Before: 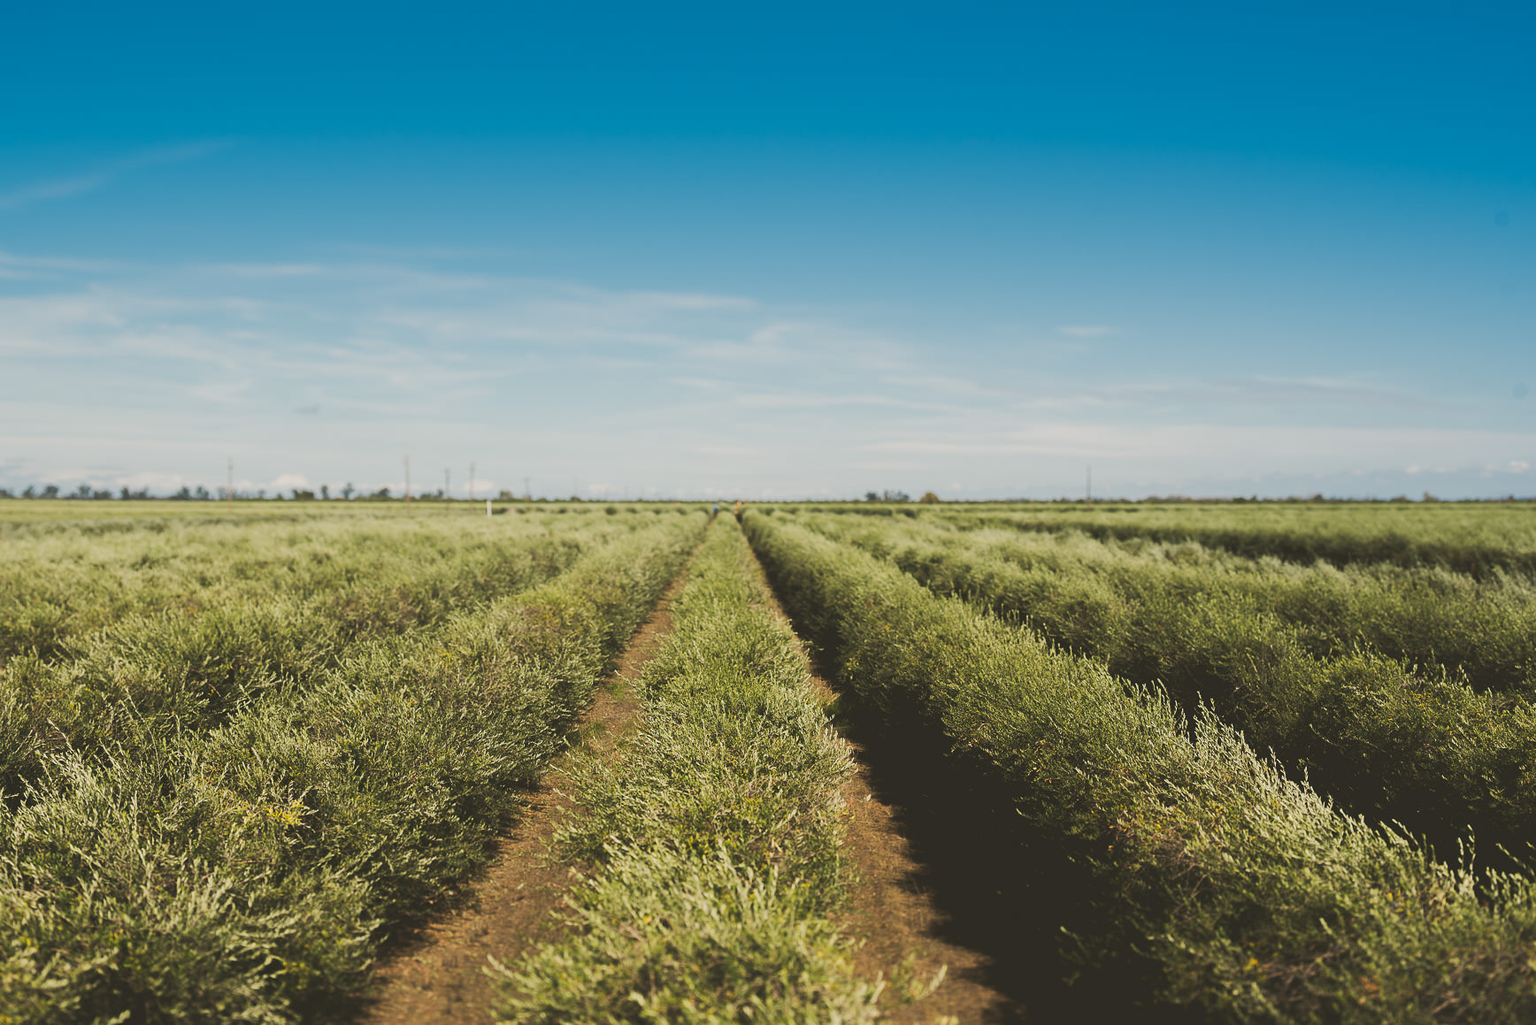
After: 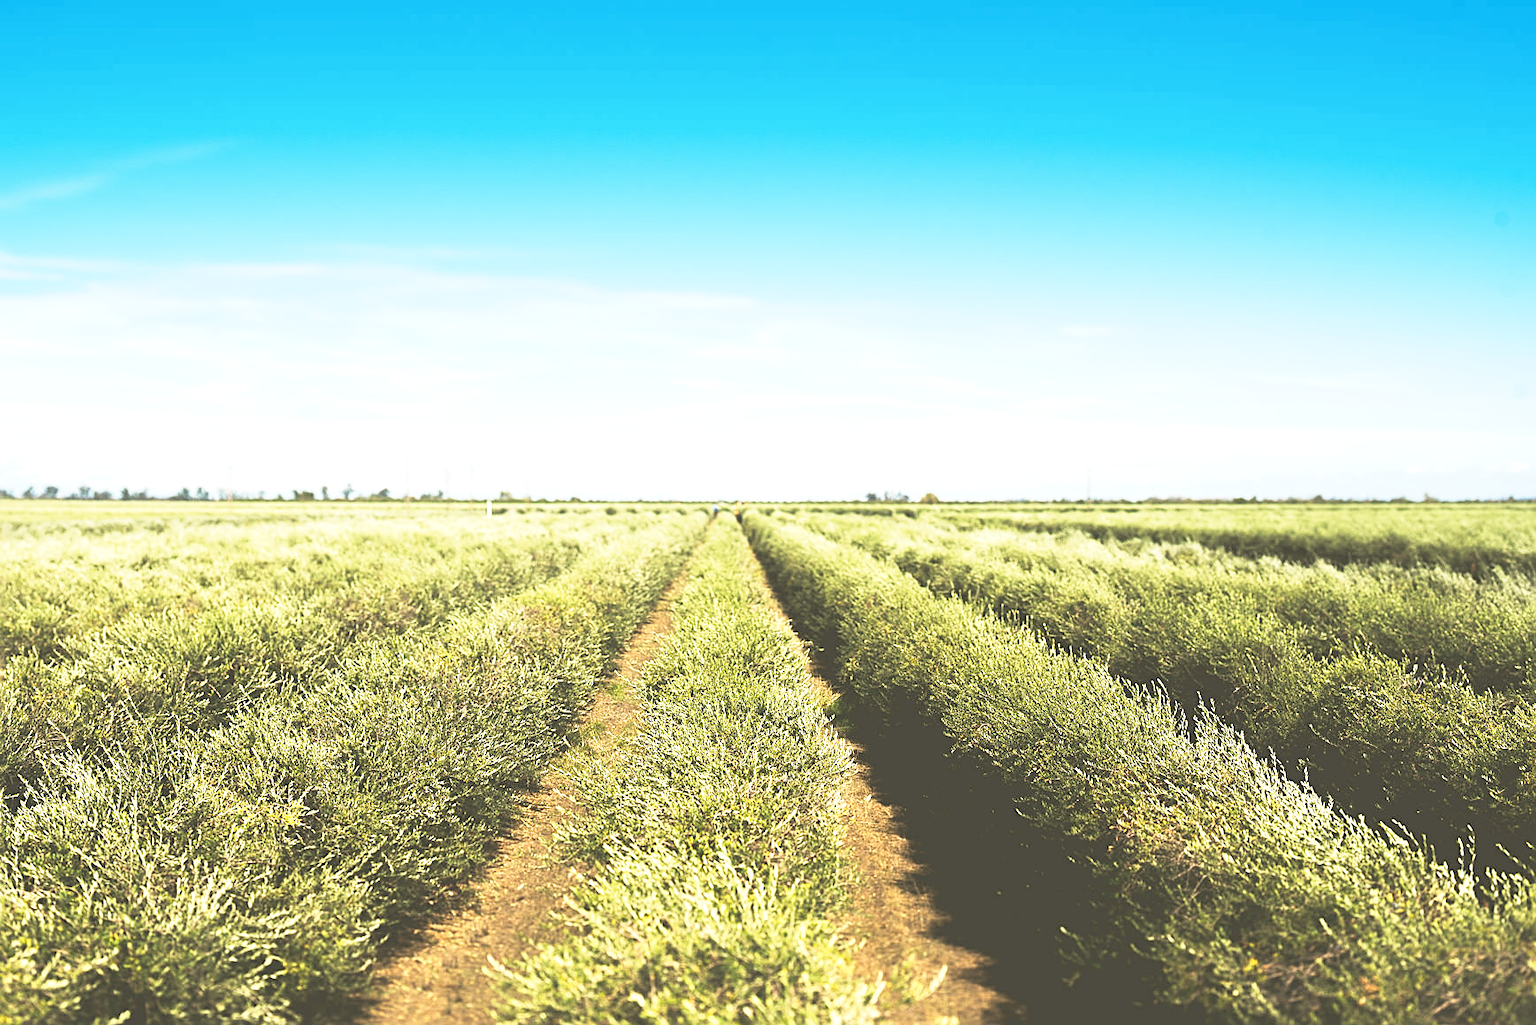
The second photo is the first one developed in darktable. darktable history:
exposure: exposure 1 EV, compensate highlight preservation false
sharpen: on, module defaults
white balance: red 0.978, blue 0.999
base curve: curves: ch0 [(0, 0) (0.579, 0.807) (1, 1)], preserve colors none
